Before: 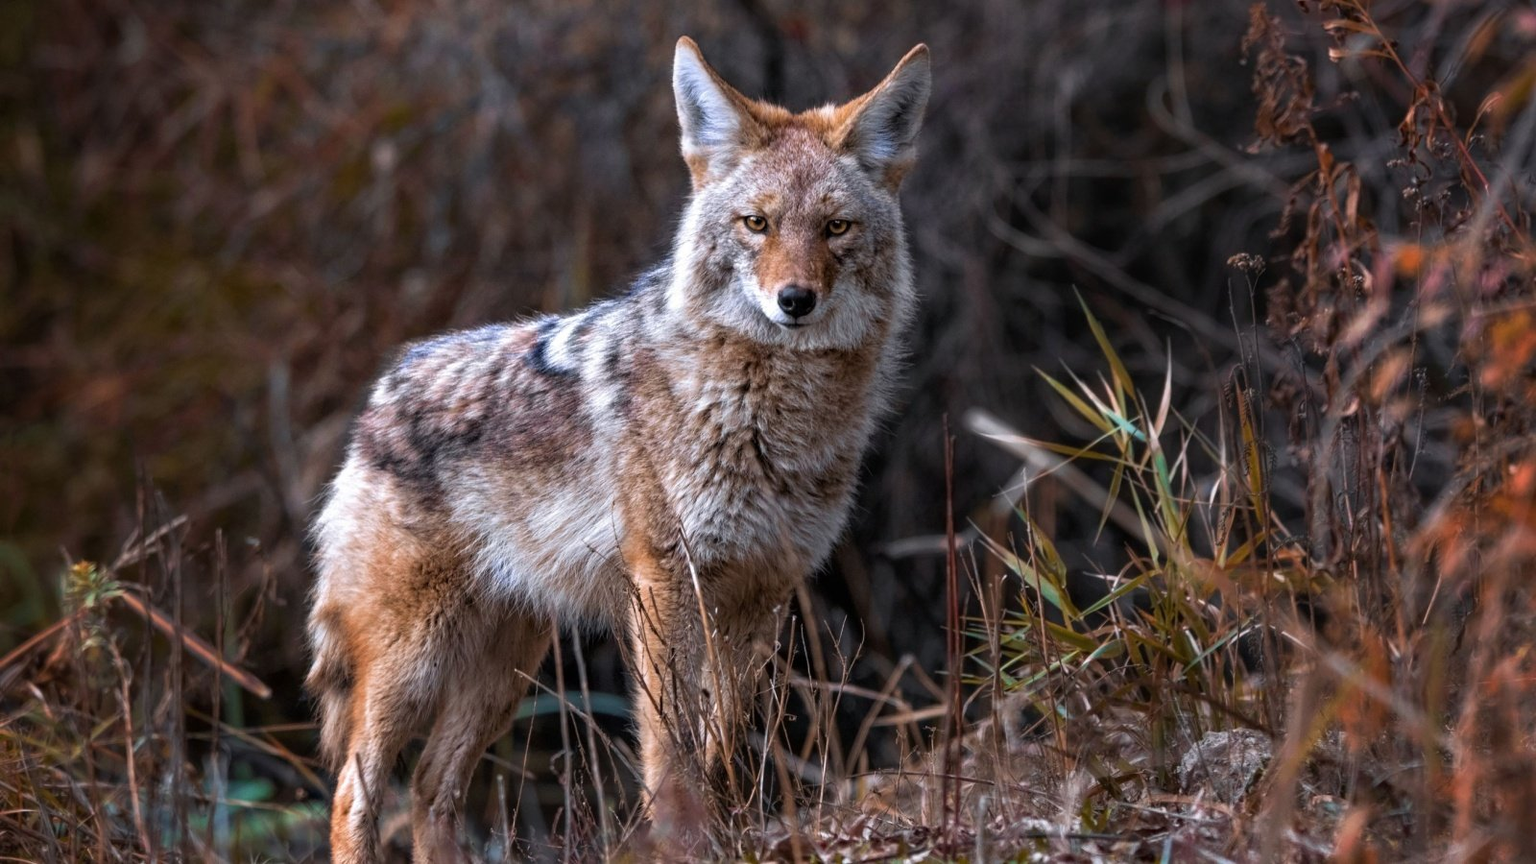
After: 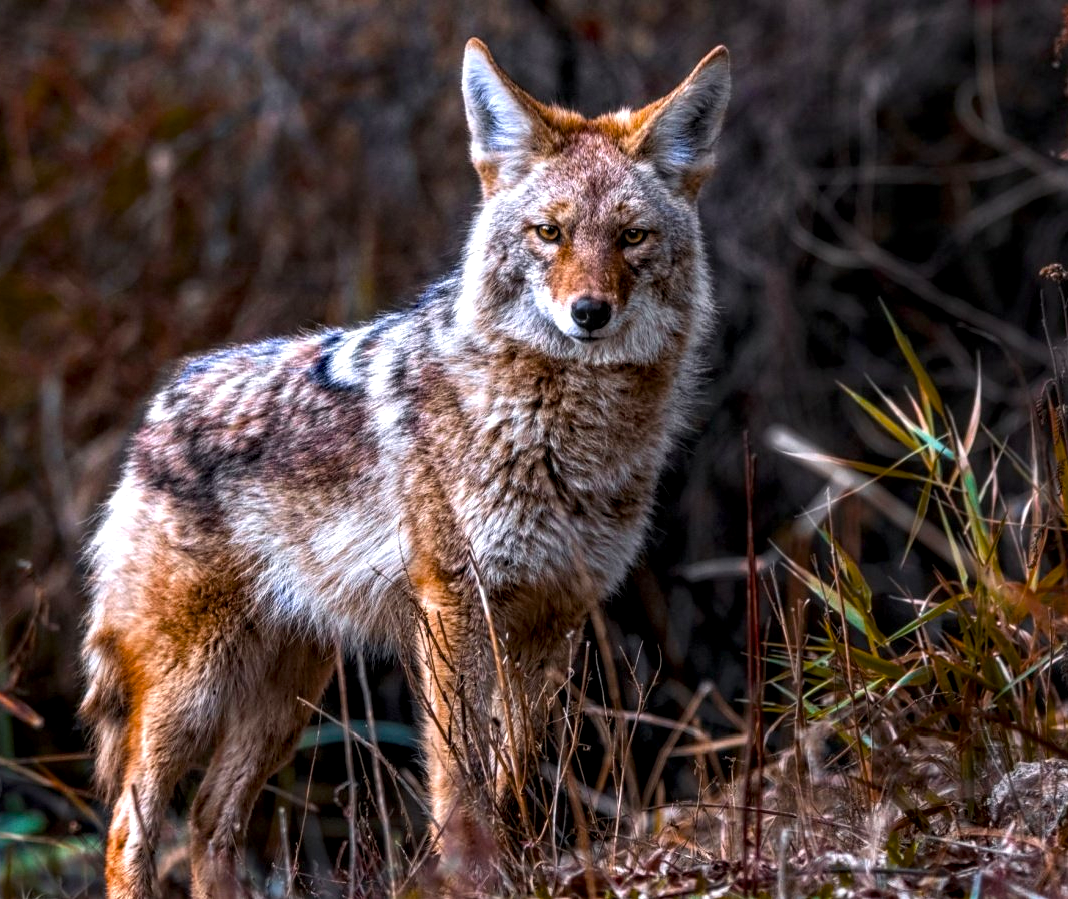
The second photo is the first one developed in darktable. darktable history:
crop and rotate: left 15.059%, right 18.142%
color balance rgb: power › luminance -3.54%, power › hue 142.88°, linear chroma grading › global chroma 15.269%, perceptual saturation grading › global saturation 19.294%, perceptual brilliance grading › global brilliance 15.374%, perceptual brilliance grading › shadows -34.463%, global vibrance 7.092%, saturation formula JzAzBz (2021)
local contrast: highlights 61%, detail 143%, midtone range 0.424
